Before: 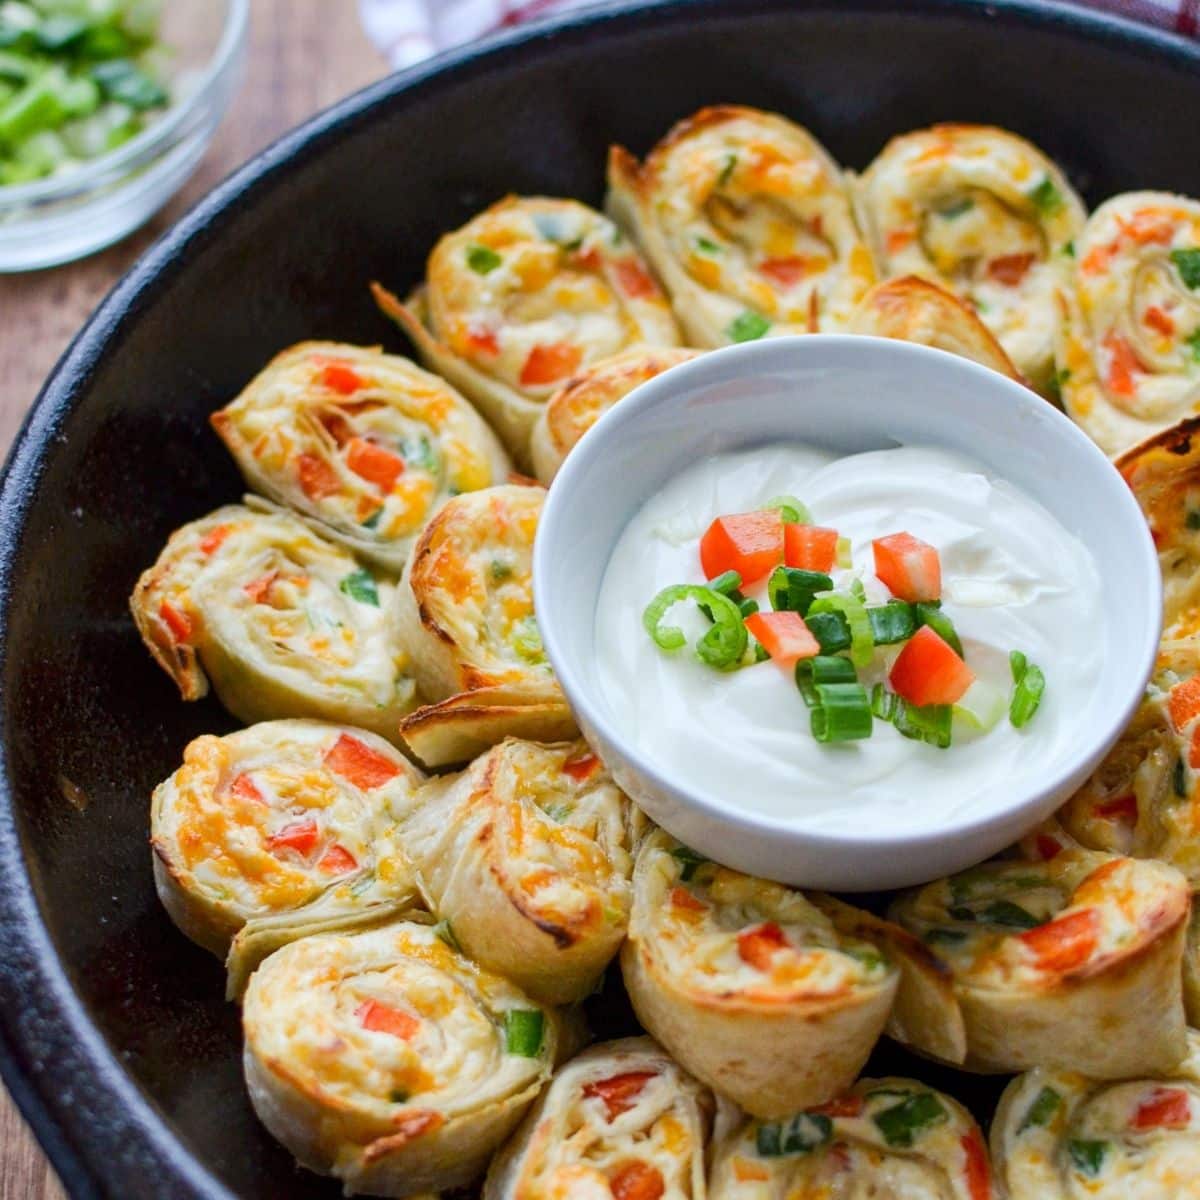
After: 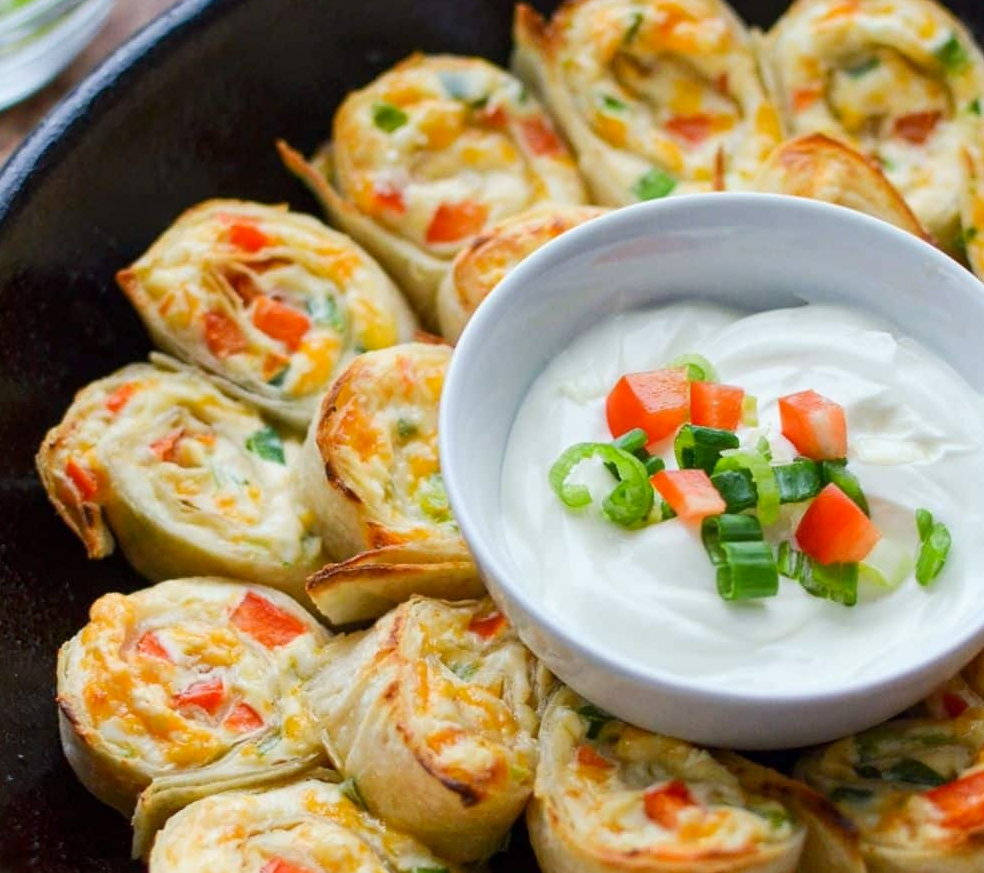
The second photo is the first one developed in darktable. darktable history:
color correction: highlights b* 3
crop: left 7.856%, top 11.836%, right 10.12%, bottom 15.387%
